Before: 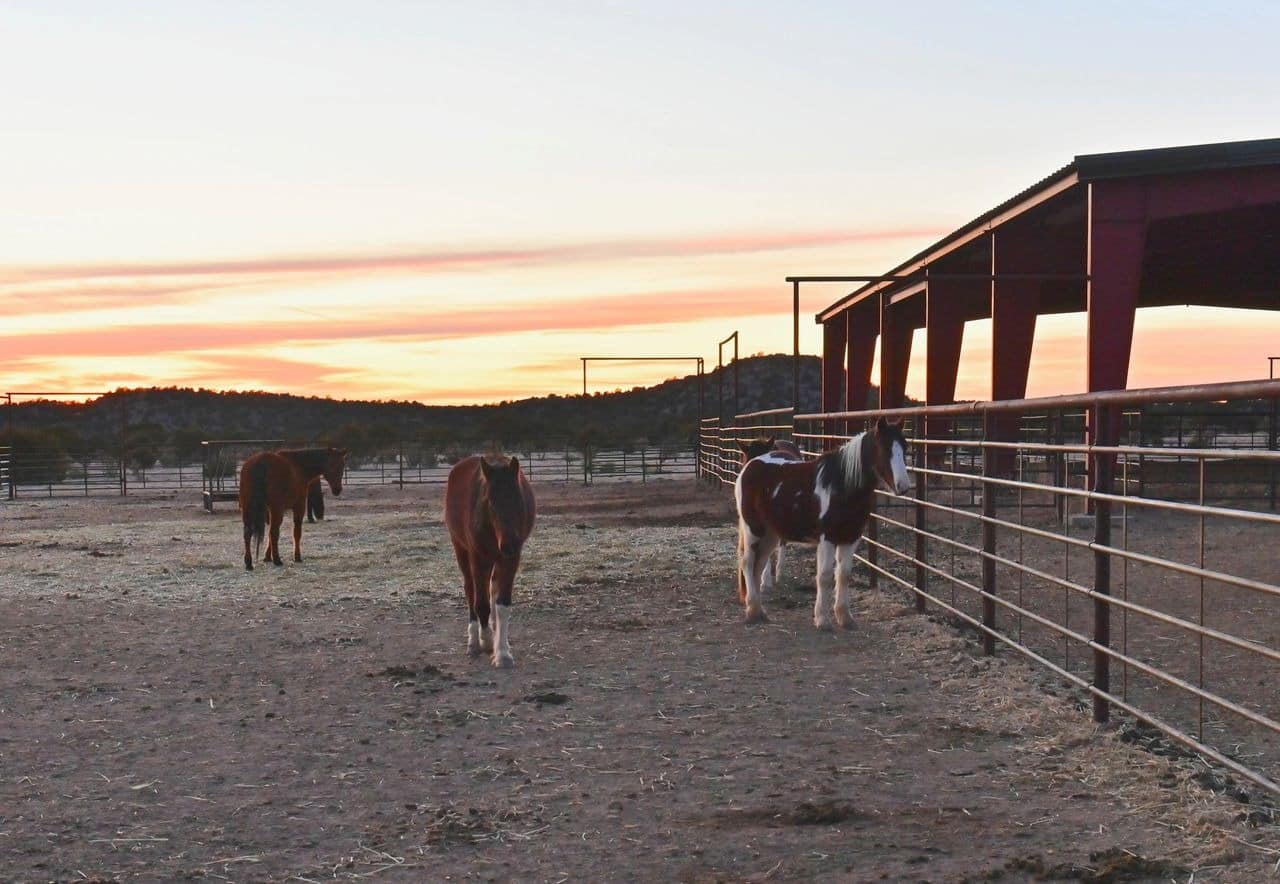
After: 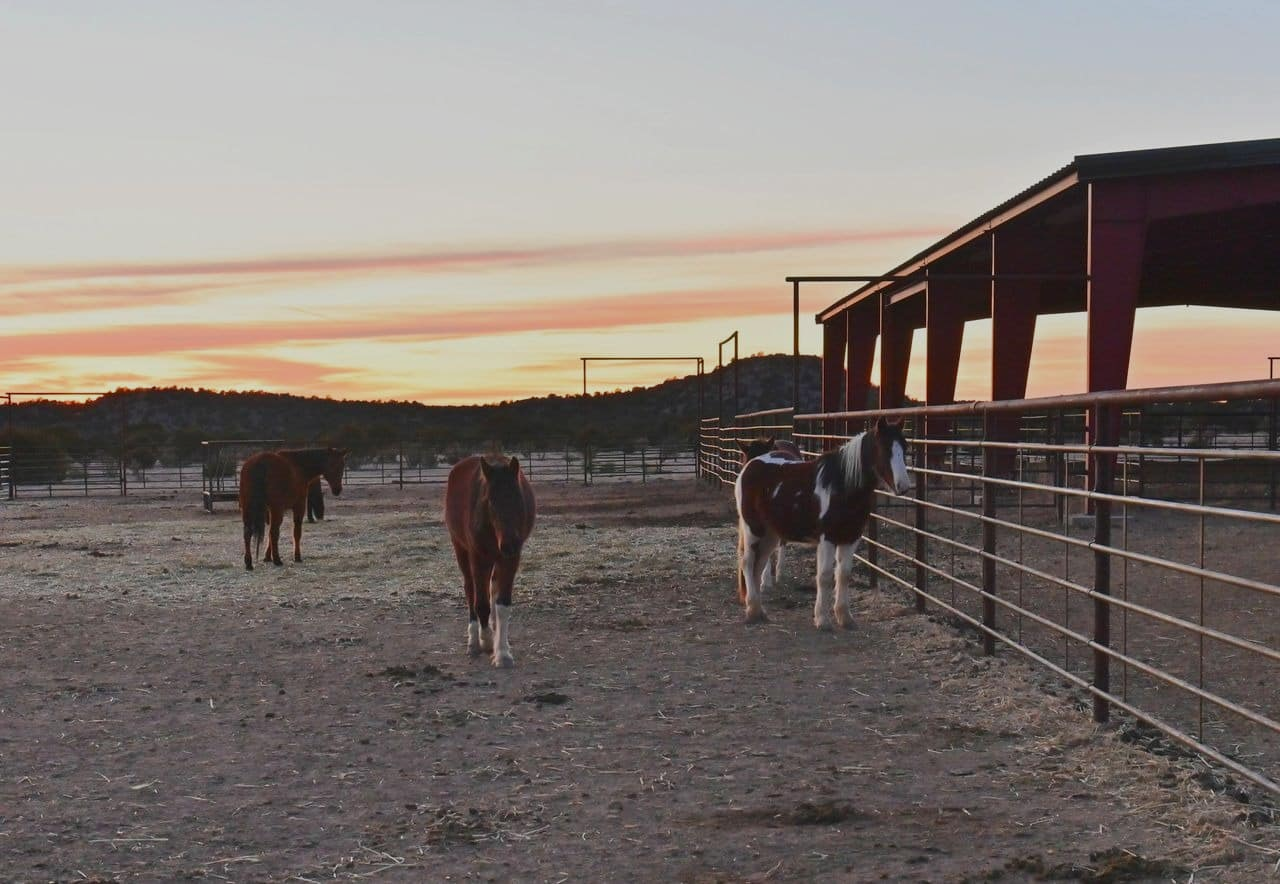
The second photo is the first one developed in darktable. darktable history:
graduated density: rotation 5.63°, offset 76.9
exposure: compensate highlight preservation false
